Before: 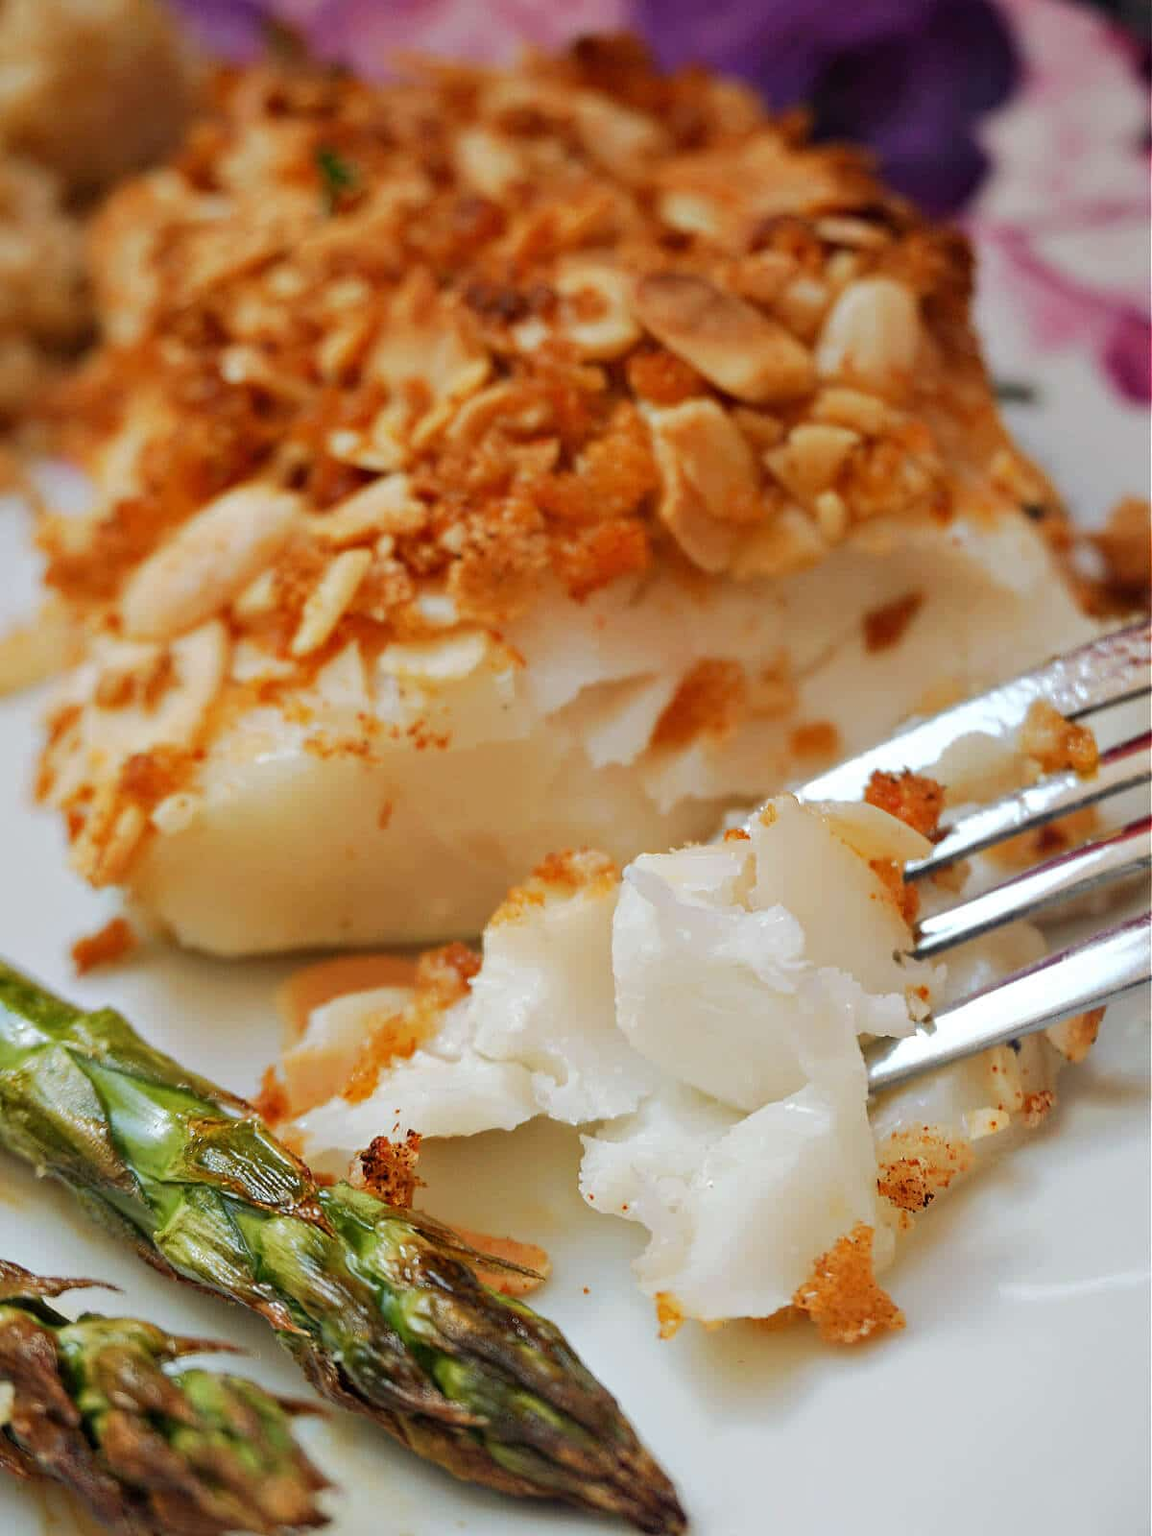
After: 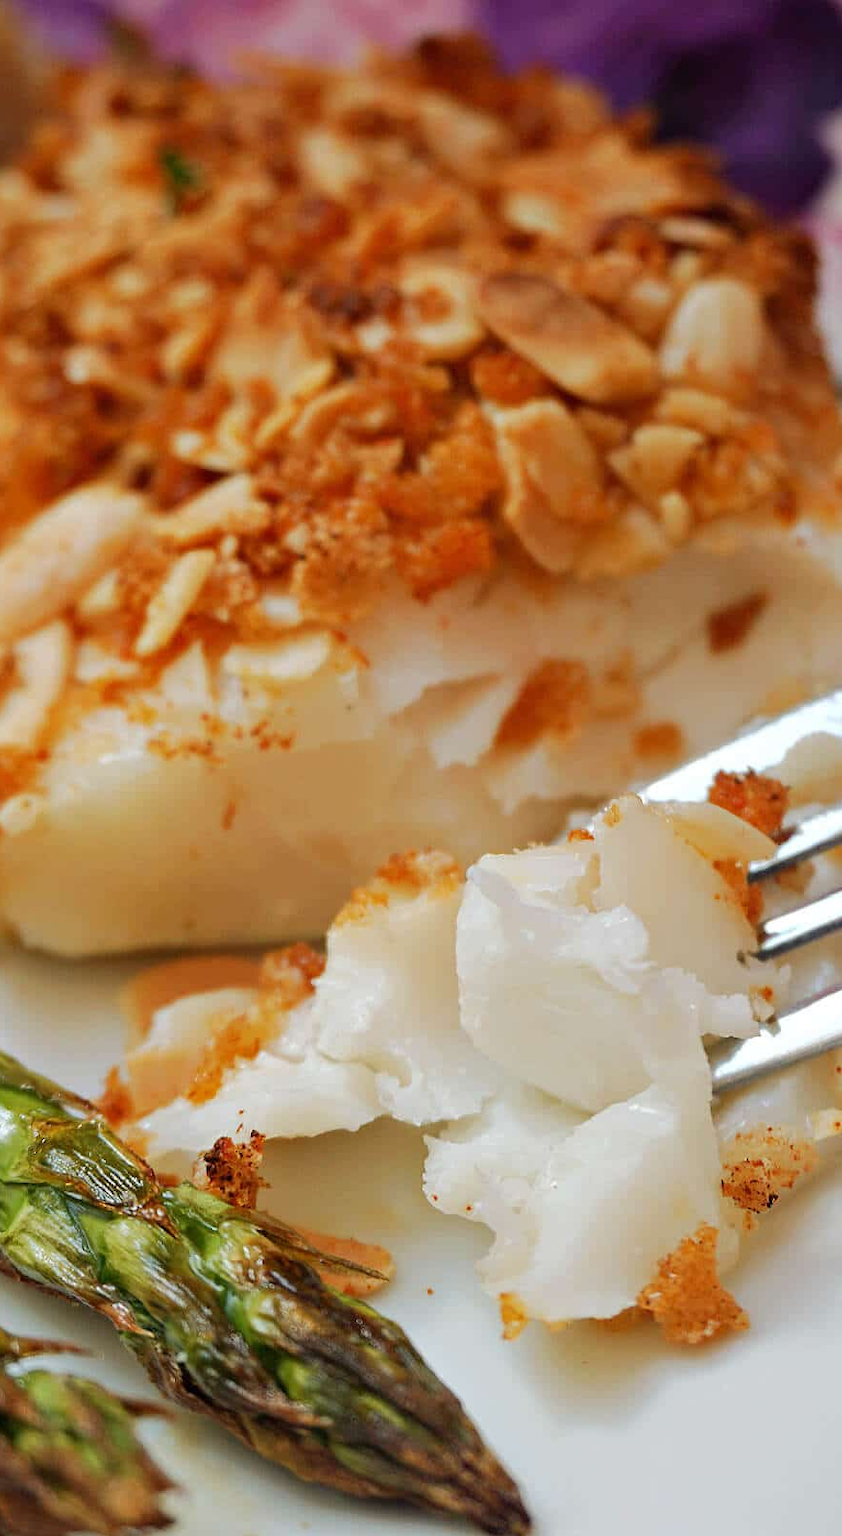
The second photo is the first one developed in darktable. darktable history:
crop: left 13.653%, top 0%, right 13.263%
